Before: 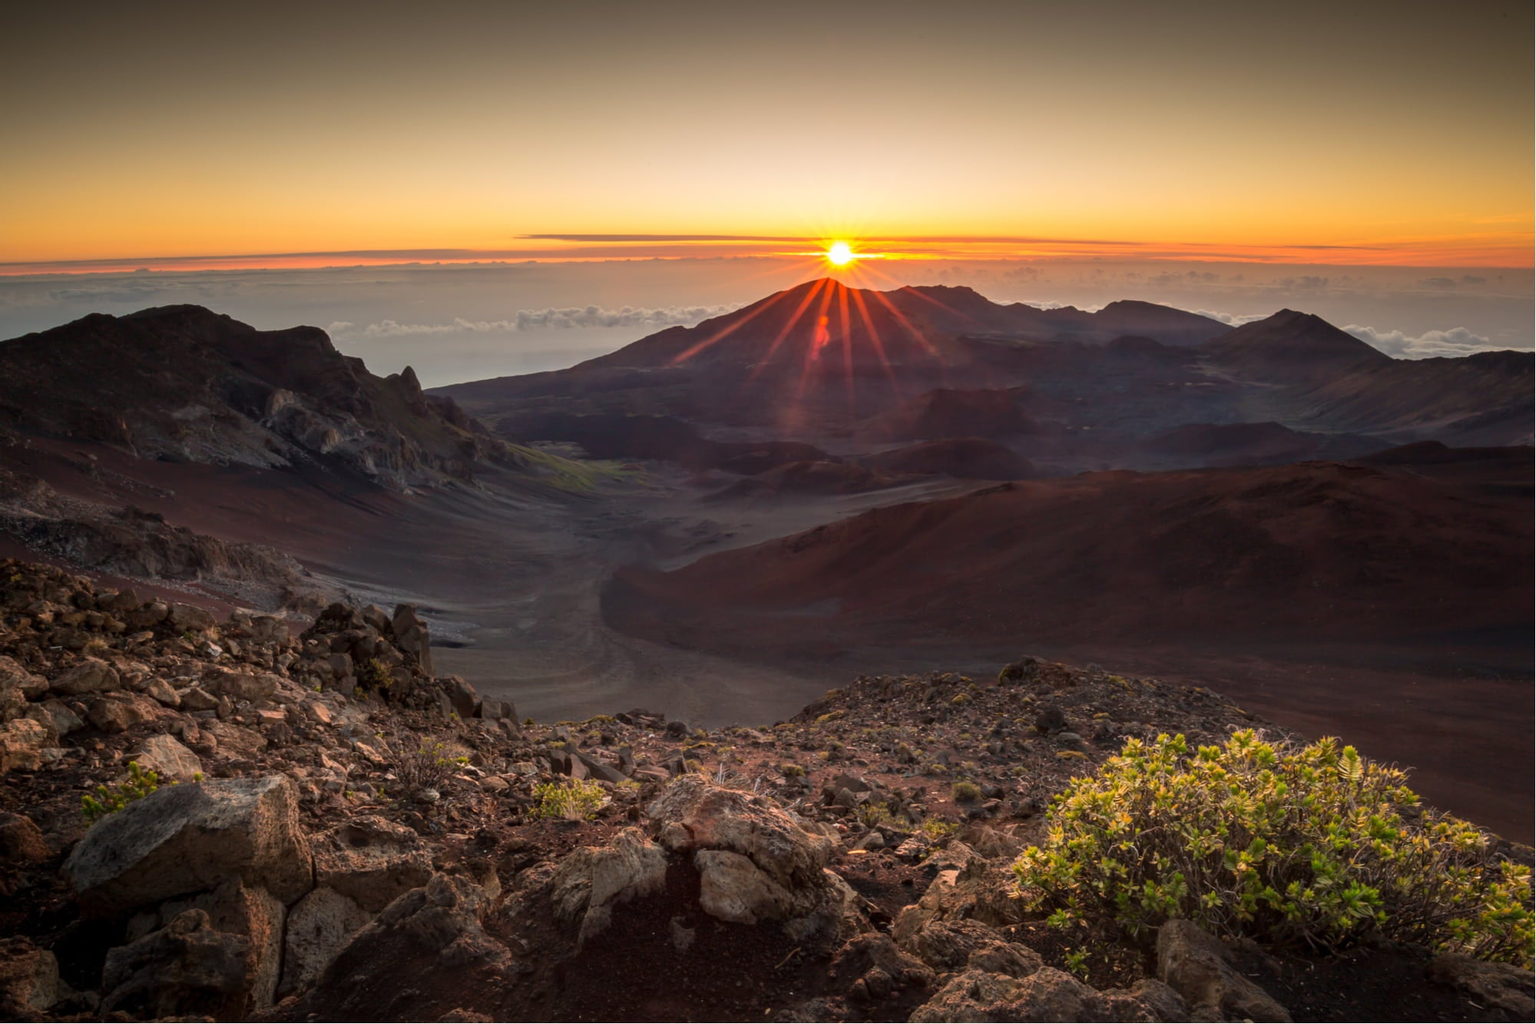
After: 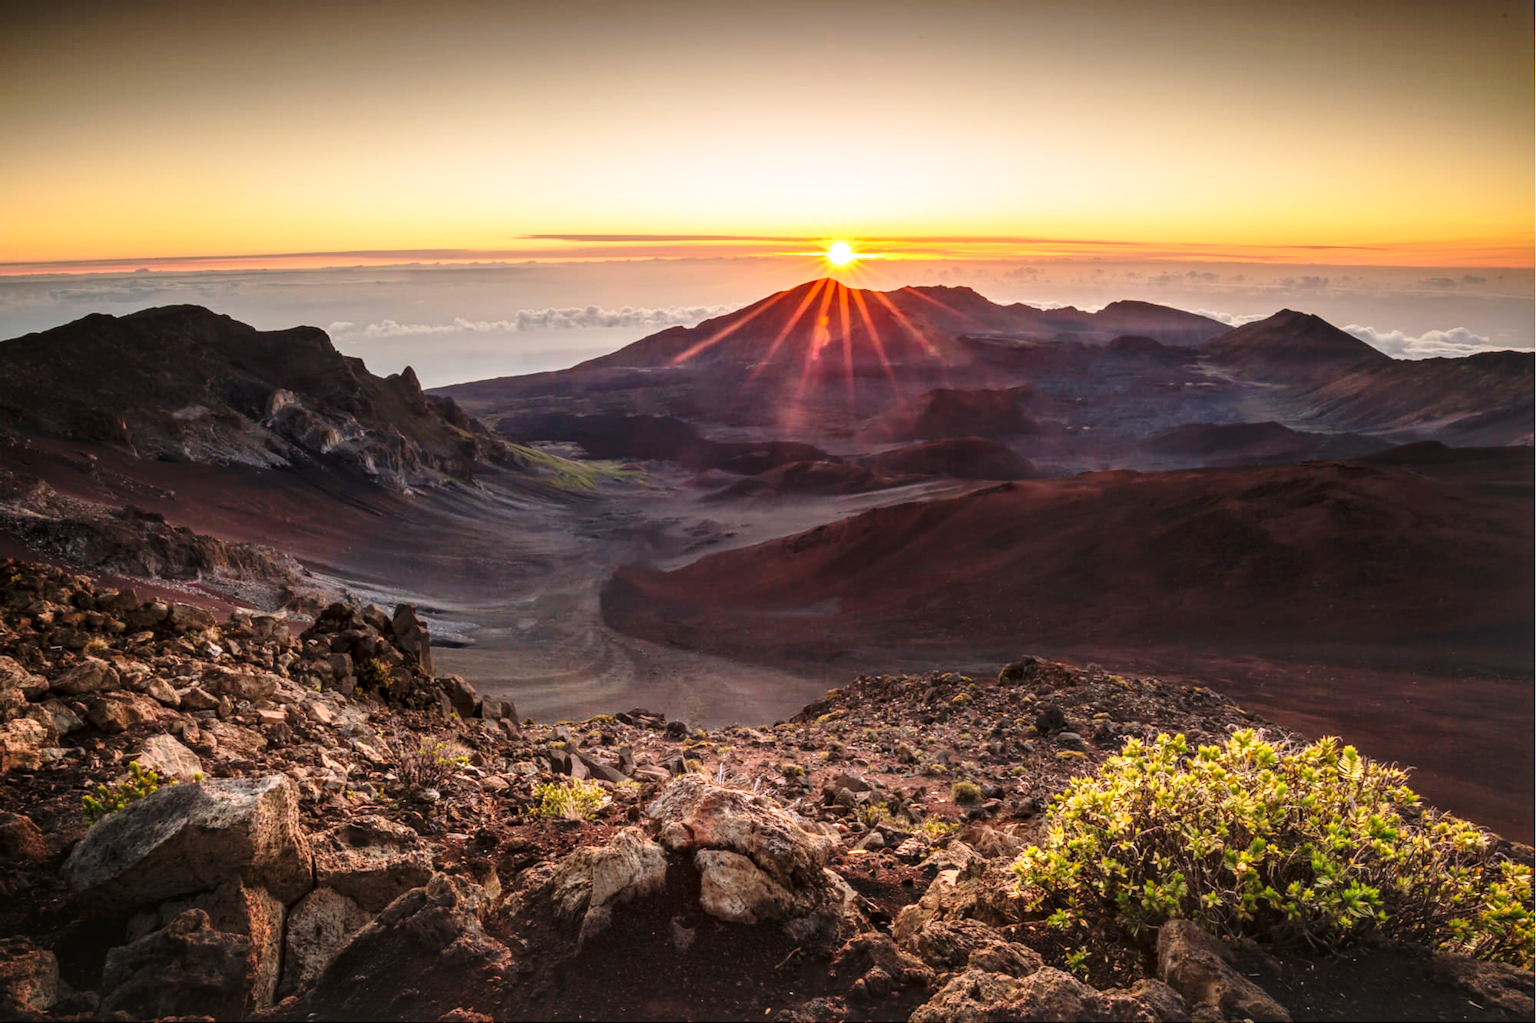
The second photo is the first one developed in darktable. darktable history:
color correction: highlights a* 2.98, highlights b* -1.56, shadows a* -0.062, shadows b* 1.85, saturation 0.979
exposure: exposure -0.04 EV, compensate exposure bias true, compensate highlight preservation false
local contrast: detail 130%
tone equalizer: edges refinement/feathering 500, mask exposure compensation -1.57 EV, preserve details no
base curve: curves: ch0 [(0, 0) (0.028, 0.03) (0.121, 0.232) (0.46, 0.748) (0.859, 0.968) (1, 1)], preserve colors none
